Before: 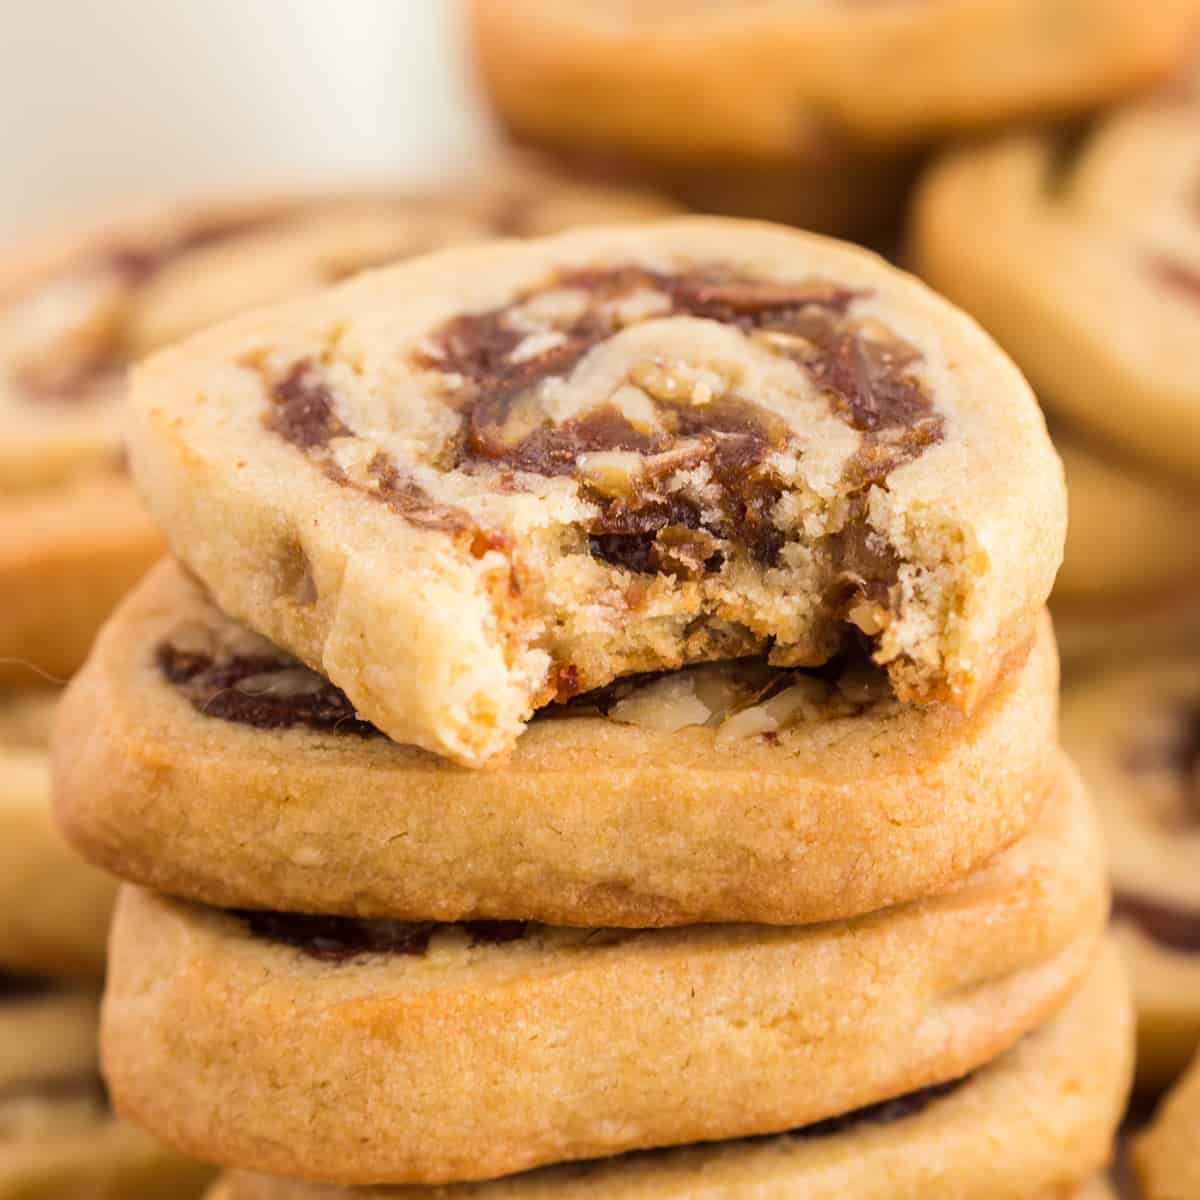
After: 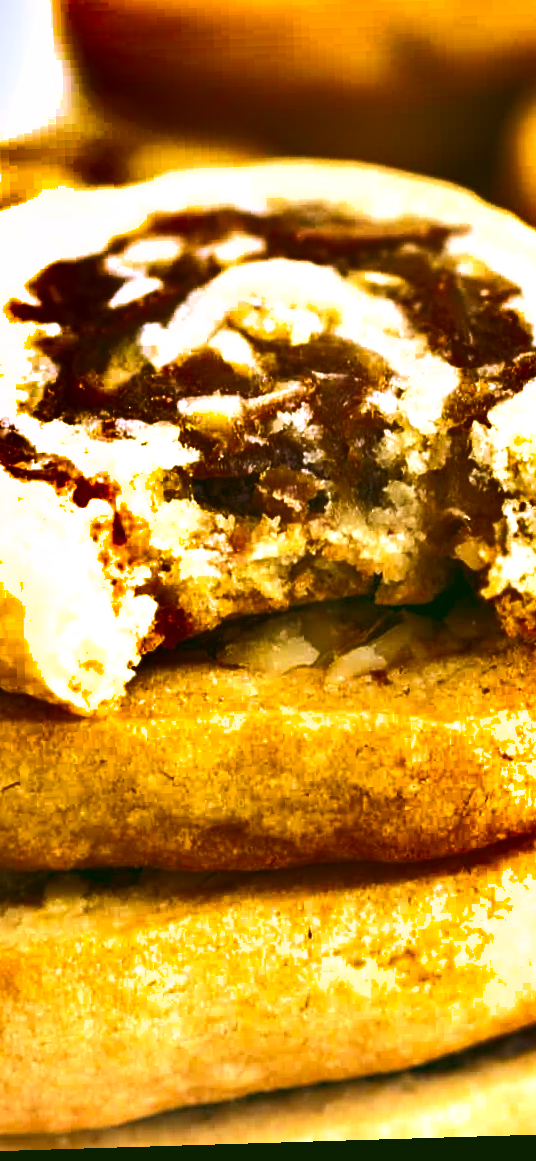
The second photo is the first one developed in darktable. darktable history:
shadows and highlights: shadows 20.91, highlights -82.73, soften with gaussian
rotate and perspective: rotation -1.75°, automatic cropping off
crop: left 33.452%, top 6.025%, right 23.155%
exposure: black level correction 0, exposure 1.2 EV, compensate exposure bias true, compensate highlight preservation false
rgb curve: curves: ch0 [(0.123, 0.061) (0.995, 0.887)]; ch1 [(0.06, 0.116) (1, 0.906)]; ch2 [(0, 0) (0.824, 0.69) (1, 1)], mode RGB, independent channels, compensate middle gray true
